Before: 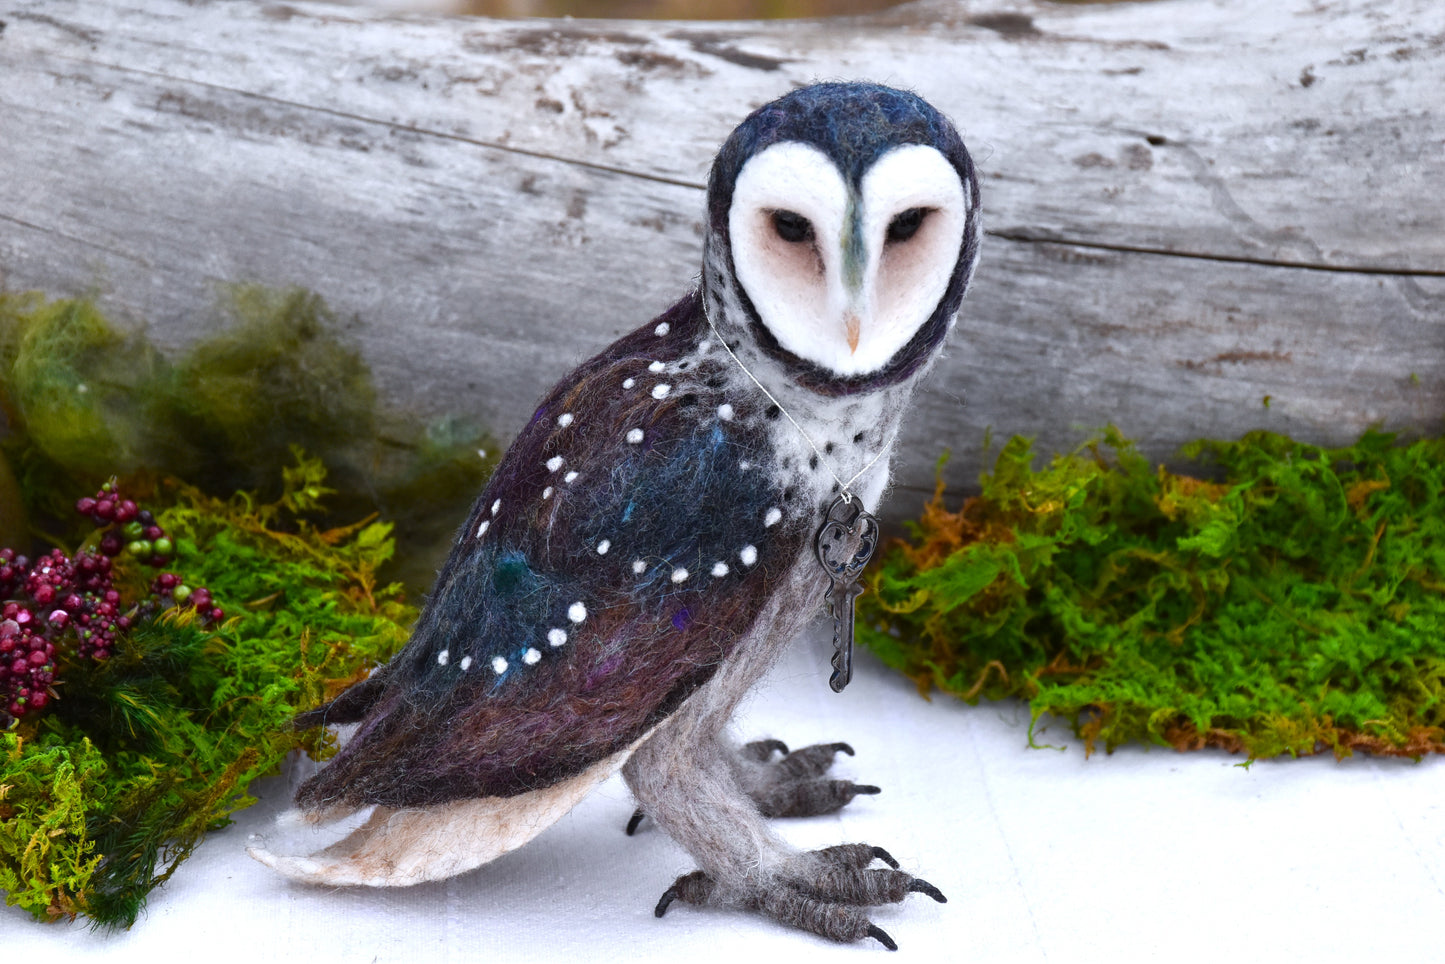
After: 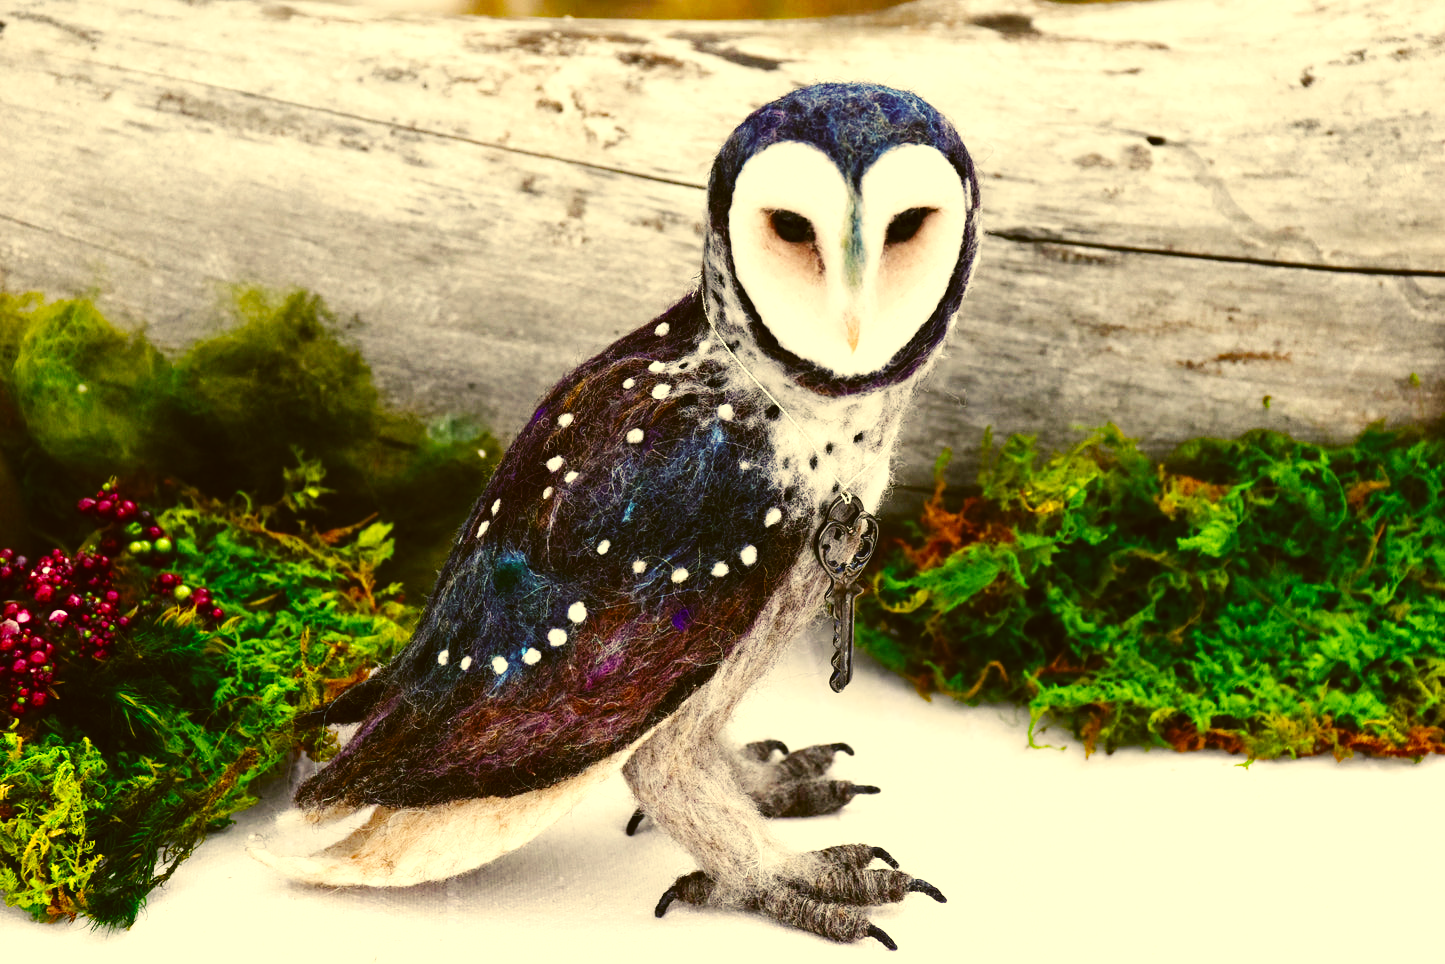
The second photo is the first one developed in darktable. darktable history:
color zones: curves: ch0 [(0.25, 0.5) (0.463, 0.627) (0.484, 0.637) (0.75, 0.5)]
color balance rgb: shadows lift › chroma 1%, shadows lift › hue 217.2°, power › hue 310.8°, highlights gain › chroma 1%, highlights gain › hue 54°, global offset › luminance 0.5%, global offset › hue 171.6°, perceptual saturation grading › global saturation 14.09%, perceptual saturation grading › highlights -25%, perceptual saturation grading › shadows 30%, perceptual brilliance grading › highlights 13.42%, perceptual brilliance grading › mid-tones 8.05%, perceptual brilliance grading › shadows -17.45%, global vibrance 25%
color correction: highlights a* 0.162, highlights b* 29.53, shadows a* -0.162, shadows b* 21.09
base curve: curves: ch0 [(0, 0) (0.036, 0.025) (0.121, 0.166) (0.206, 0.329) (0.605, 0.79) (1, 1)], preserve colors none
